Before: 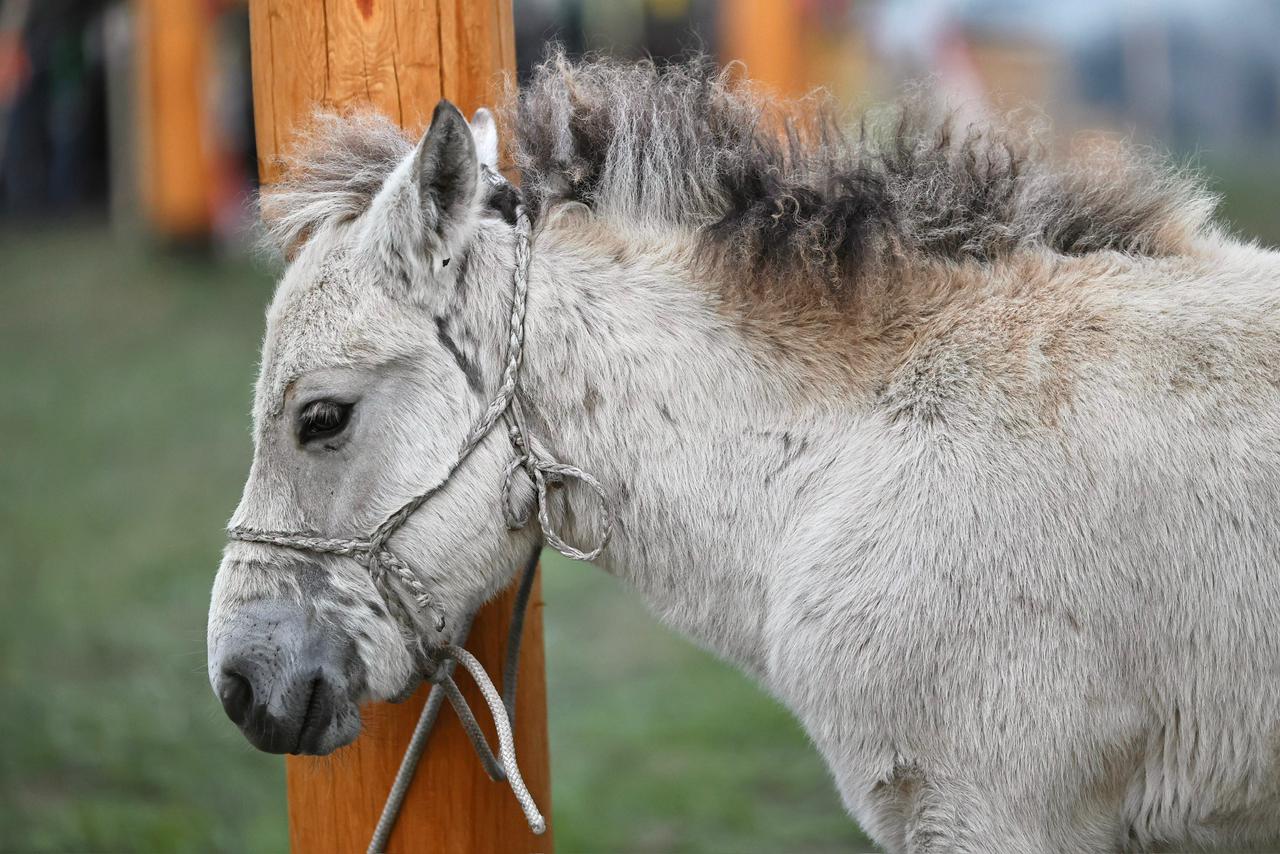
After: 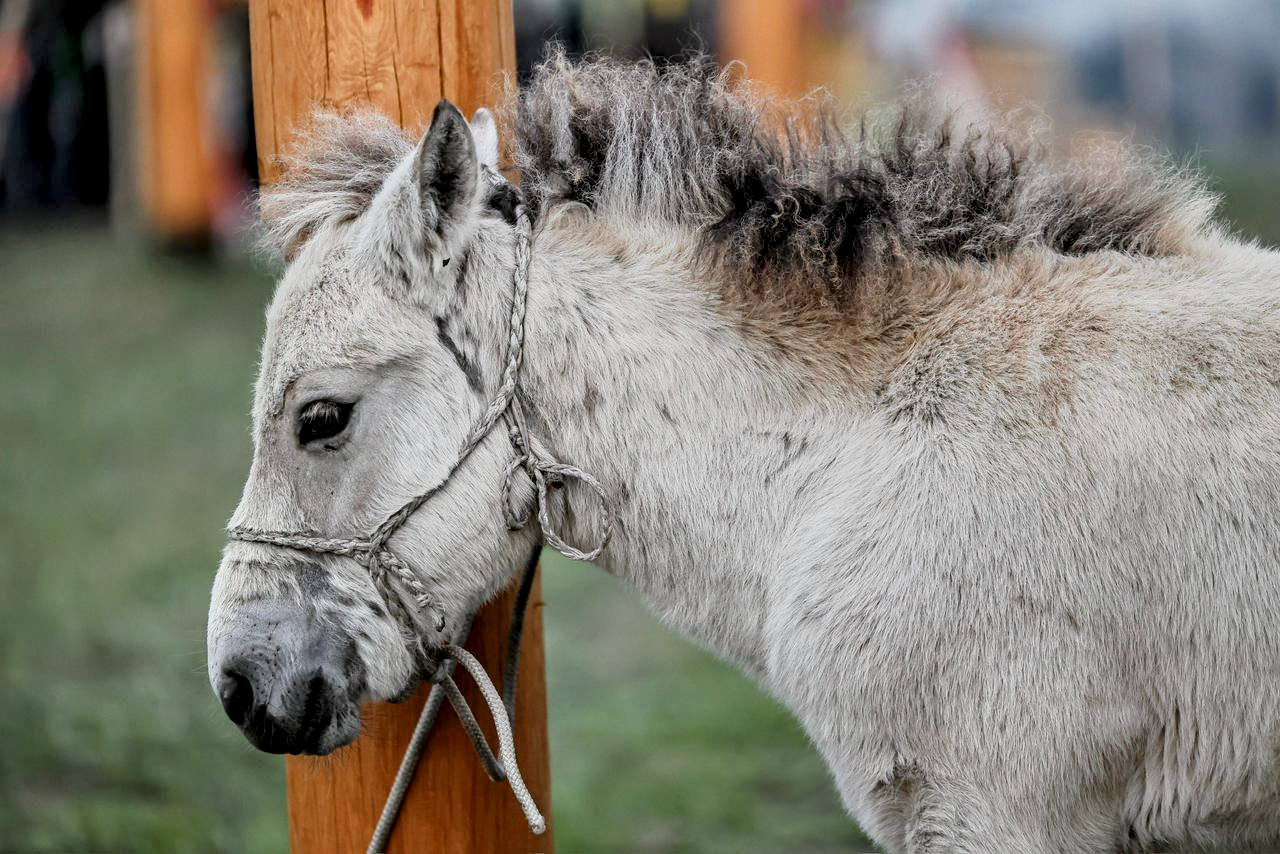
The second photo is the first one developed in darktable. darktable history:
local contrast: highlights 59%, detail 145%
filmic rgb: black relative exposure -7.65 EV, white relative exposure 4.56 EV, hardness 3.61
